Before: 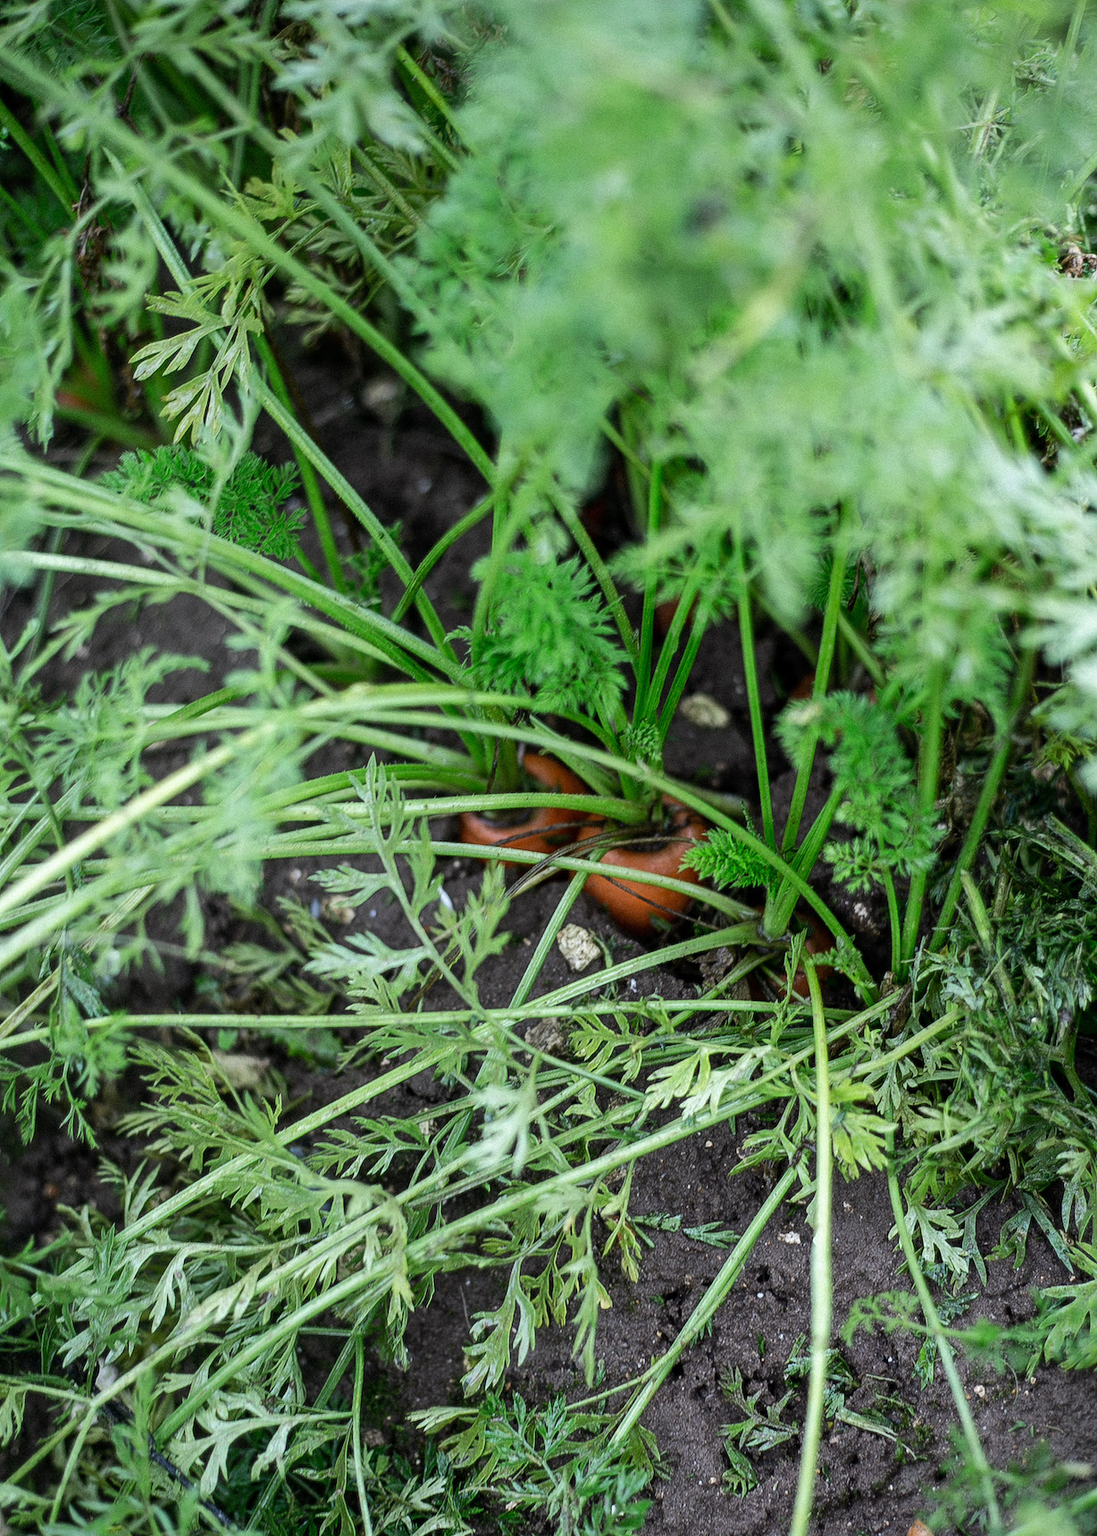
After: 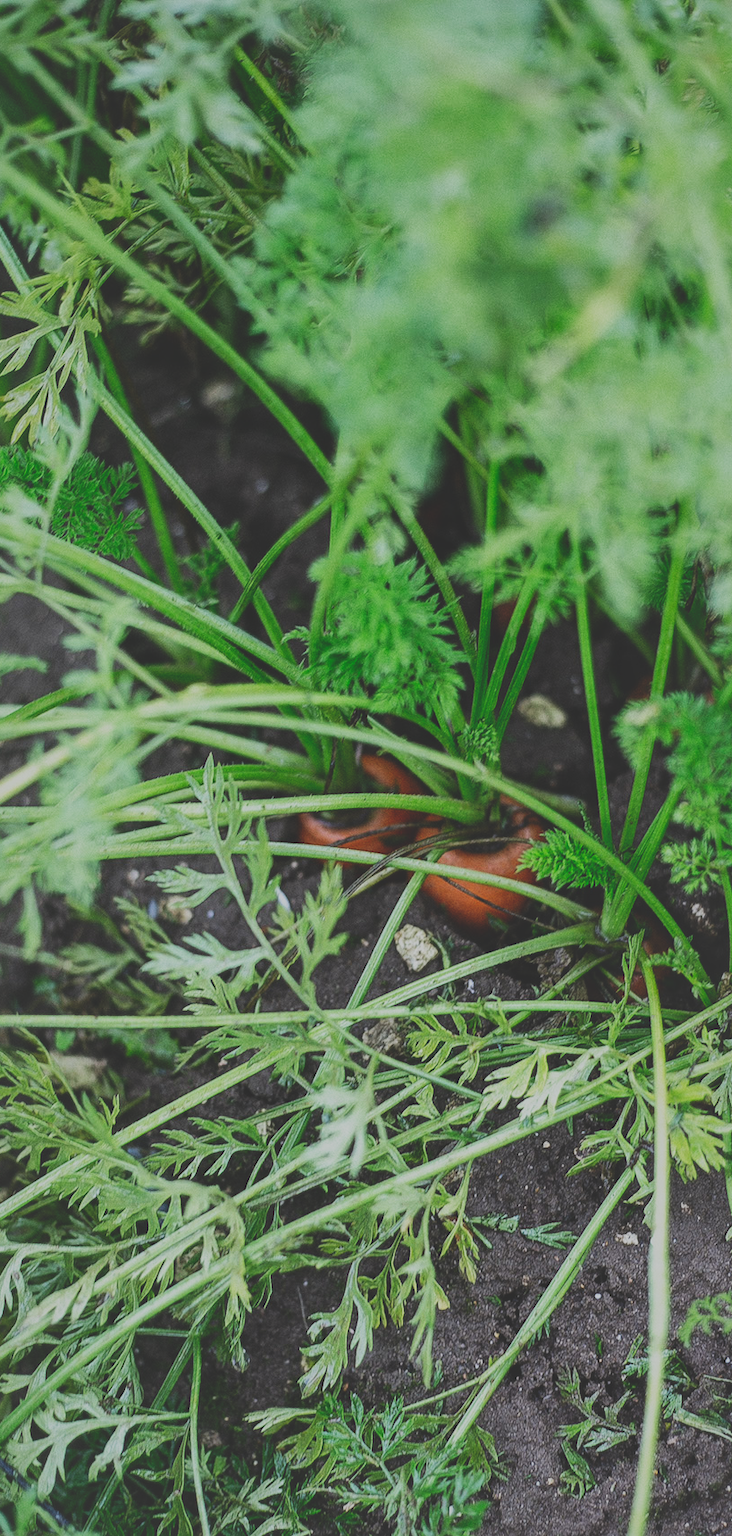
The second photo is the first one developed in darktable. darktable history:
crop and rotate: left 14.867%, right 18.339%
shadows and highlights: on, module defaults
tone curve: curves: ch0 [(0, 0.148) (0.191, 0.225) (0.712, 0.695) (0.864, 0.797) (1, 0.839)], preserve colors none
